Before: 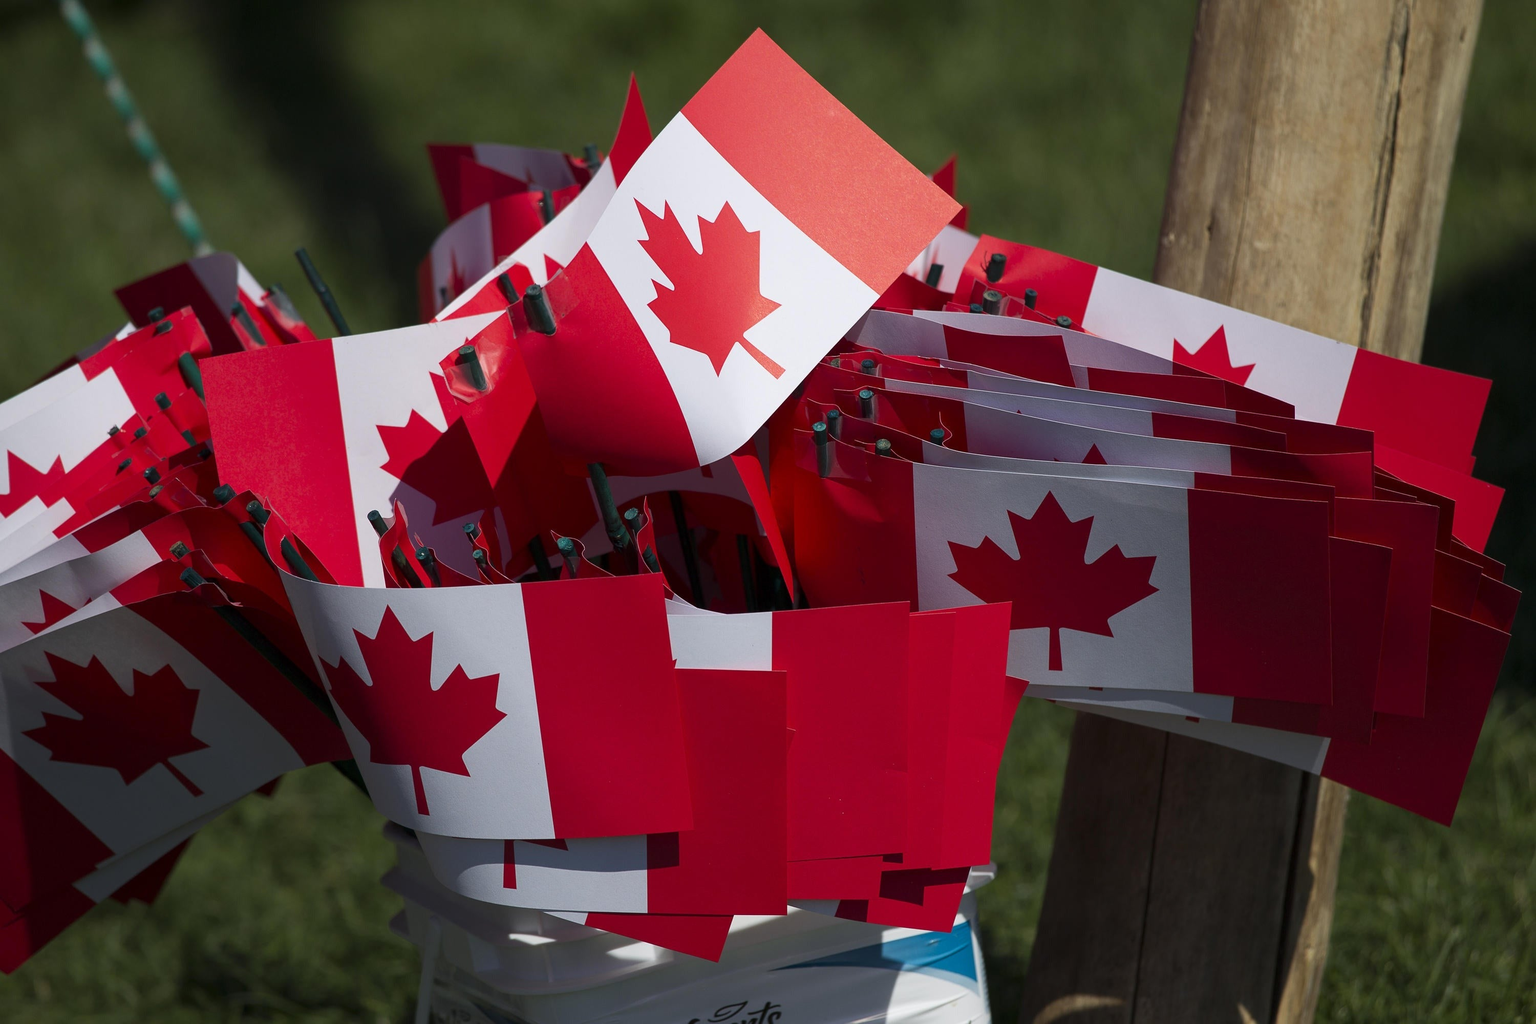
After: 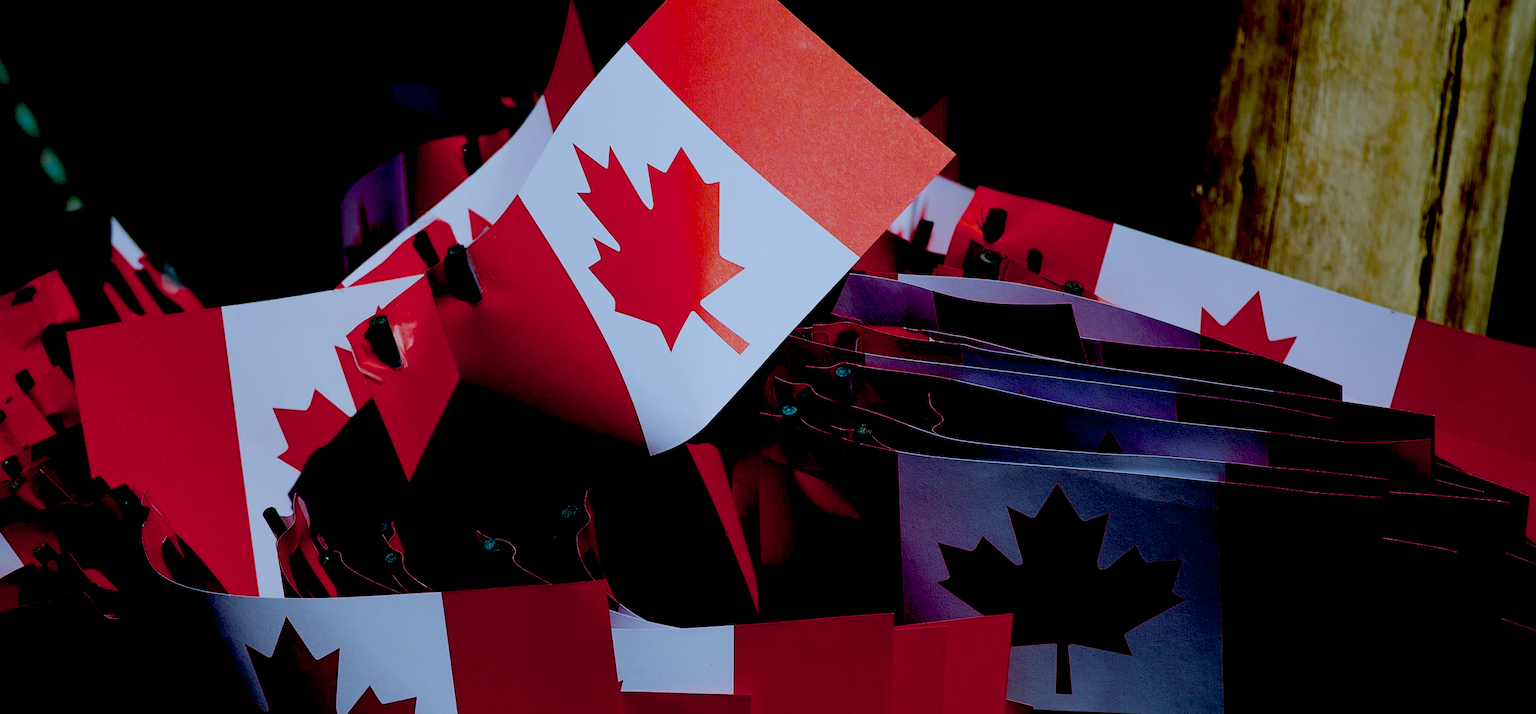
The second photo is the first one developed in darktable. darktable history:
exposure: black level correction 0.099, exposure -0.091 EV, compensate exposure bias true, compensate highlight preservation false
crop and rotate: left 9.256%, top 7.309%, right 4.834%, bottom 32.701%
filmic rgb: black relative exposure -16 EV, white relative exposure 4.9 EV, hardness 6.21
color calibration: x 0.398, y 0.386, temperature 3658.71 K
